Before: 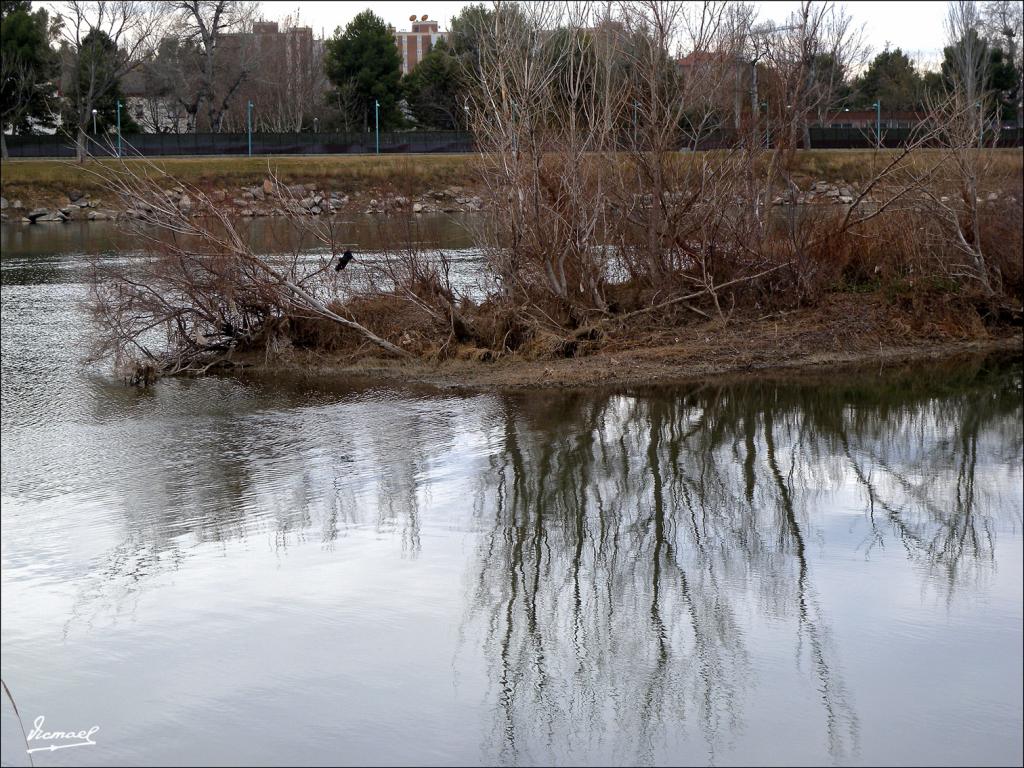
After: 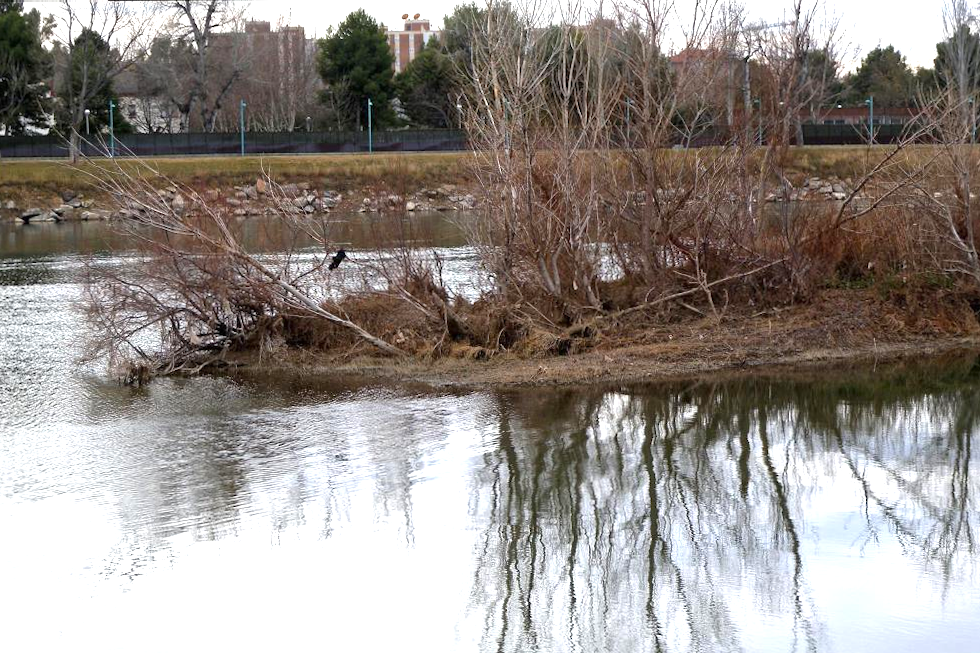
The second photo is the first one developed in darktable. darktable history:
crop and rotate: angle 0.289°, left 0.319%, right 3.311%, bottom 14.284%
exposure: black level correction 0, exposure 0.848 EV, compensate exposure bias true, compensate highlight preservation false
